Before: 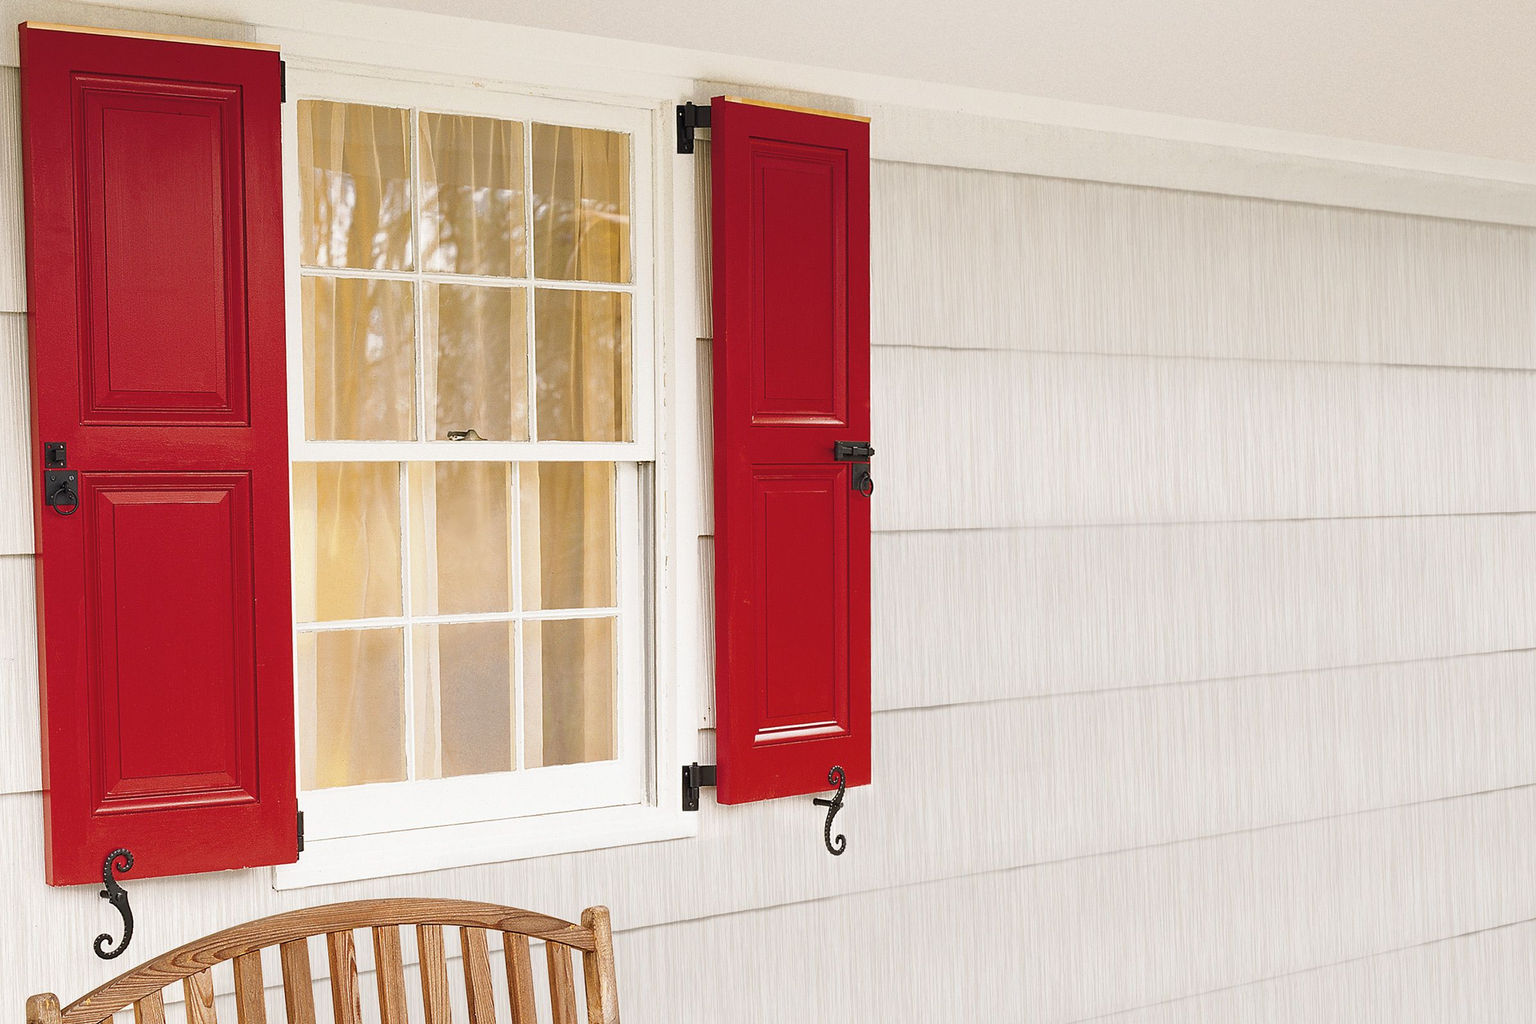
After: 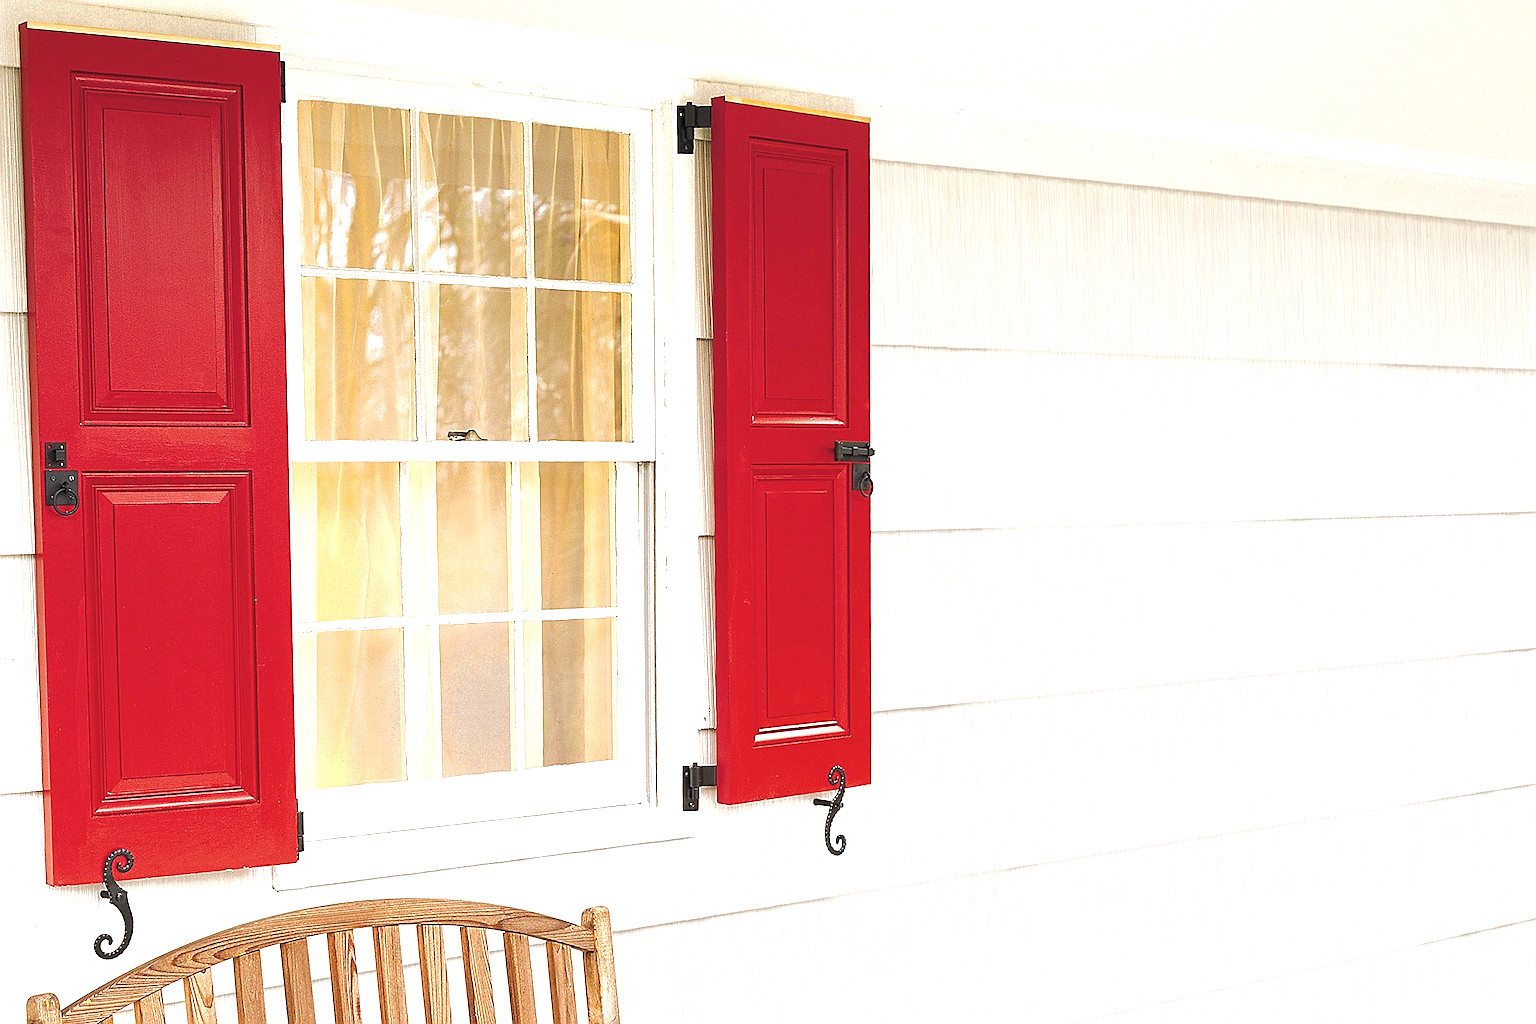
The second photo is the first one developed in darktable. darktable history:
sharpen: on, module defaults
exposure: black level correction 0, exposure 0.702 EV, compensate exposure bias true, compensate highlight preservation false
